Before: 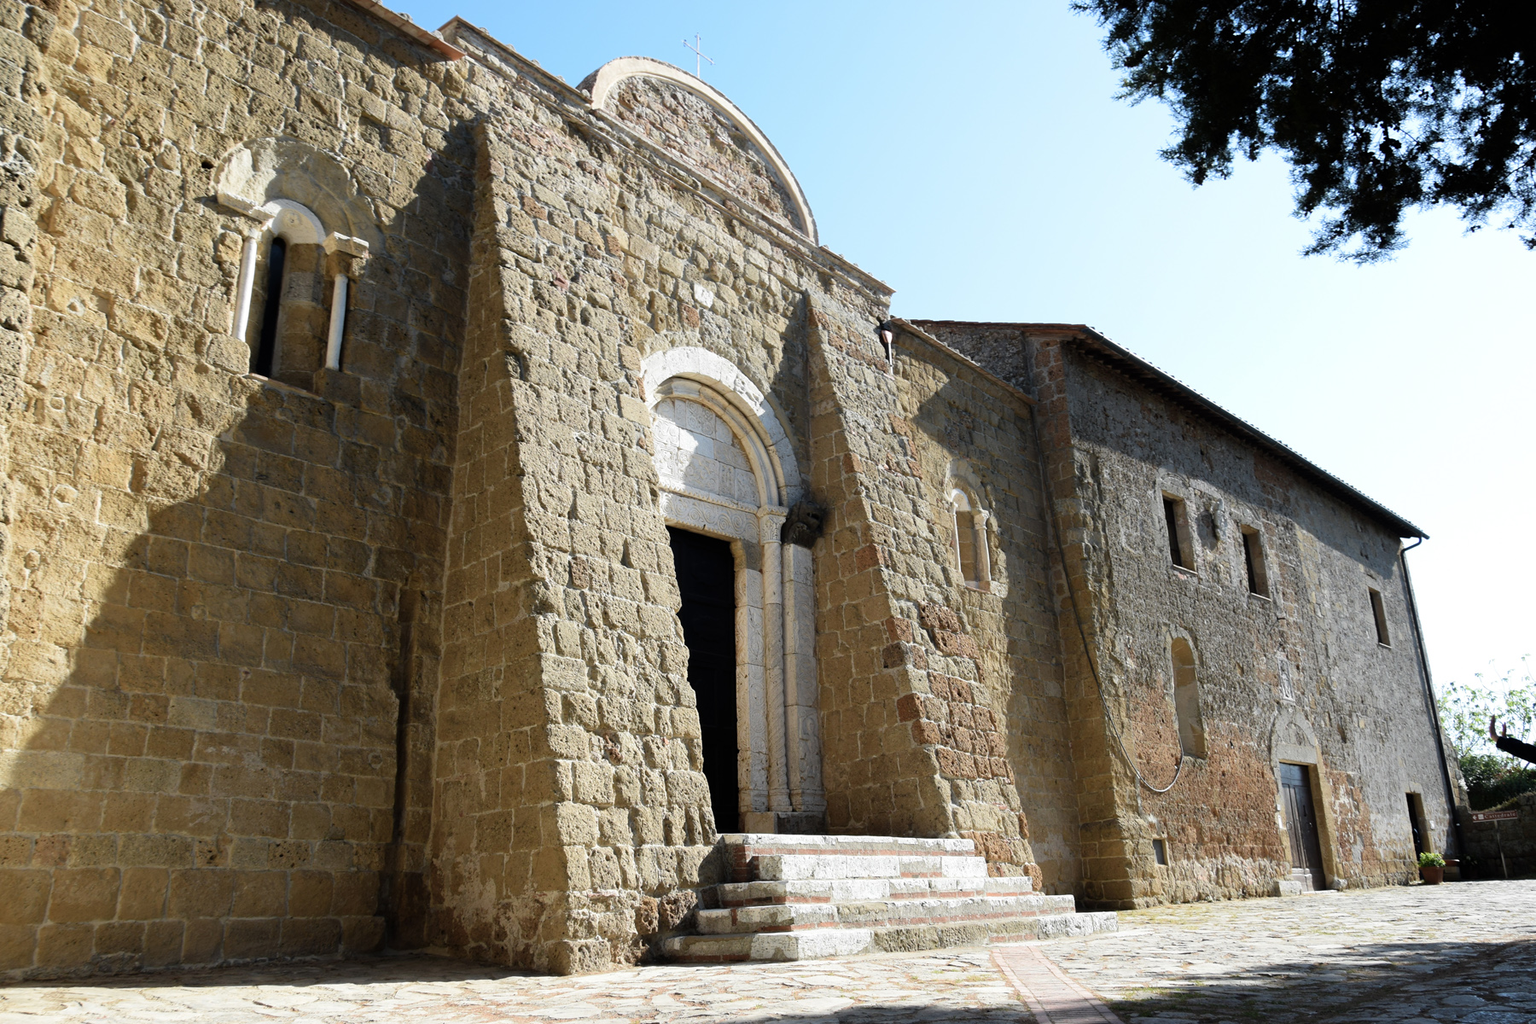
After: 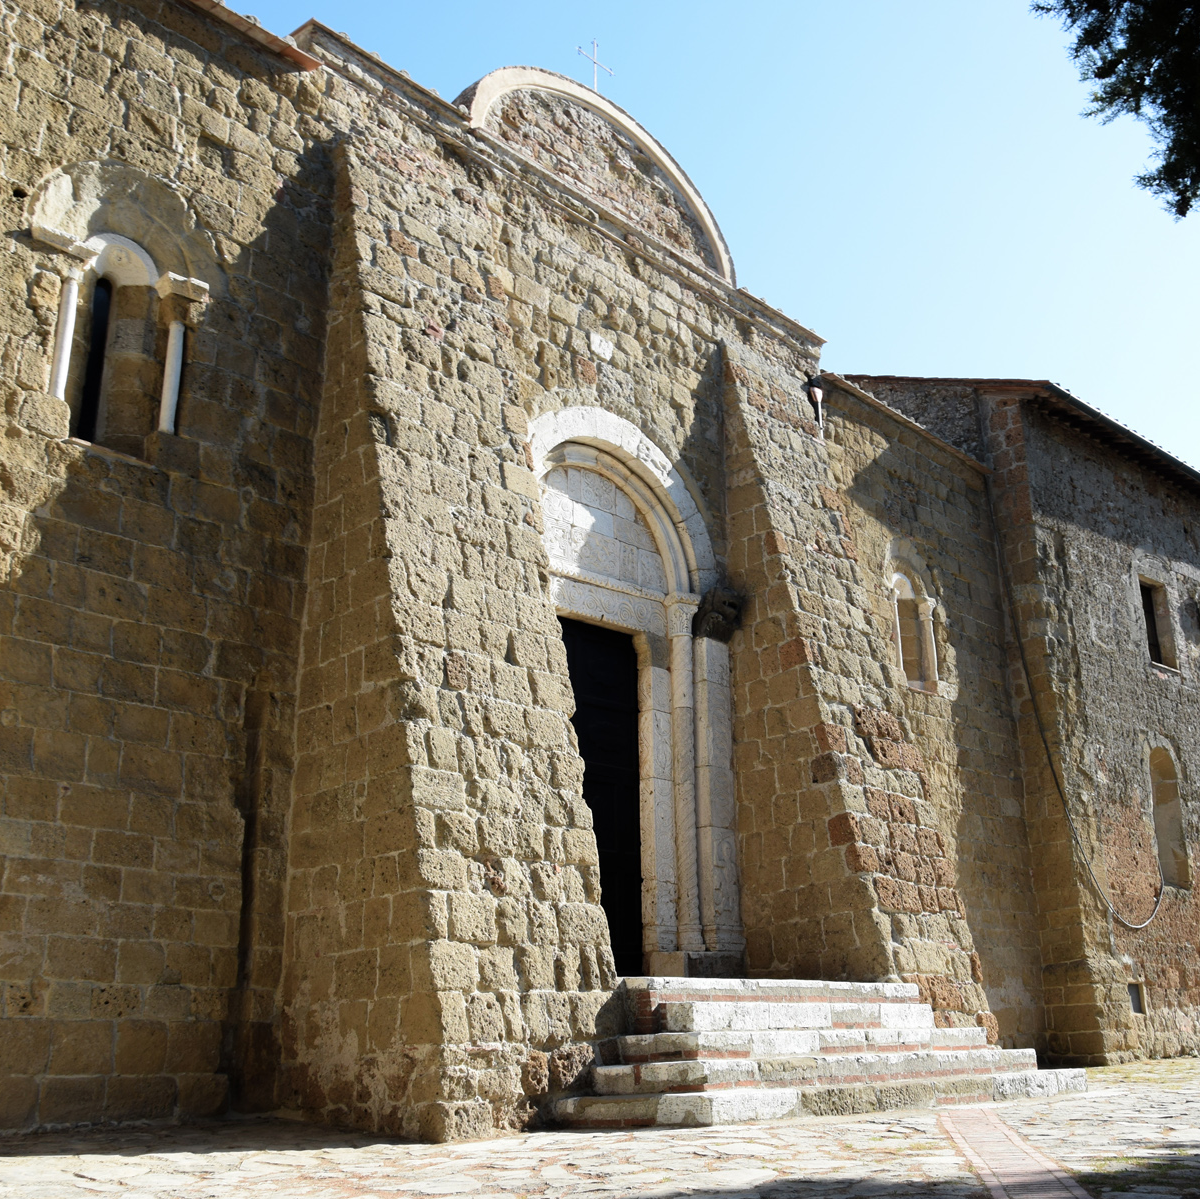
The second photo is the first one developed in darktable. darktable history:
crop and rotate: left 12.393%, right 20.934%
